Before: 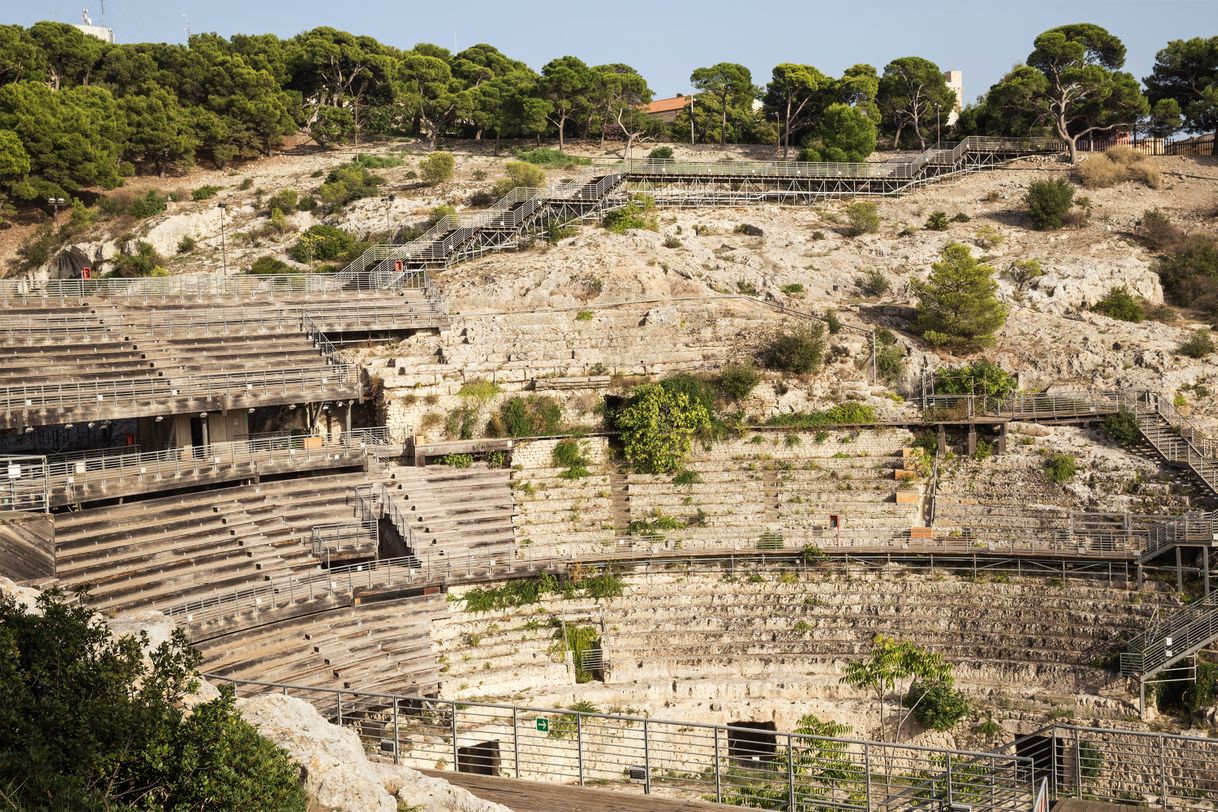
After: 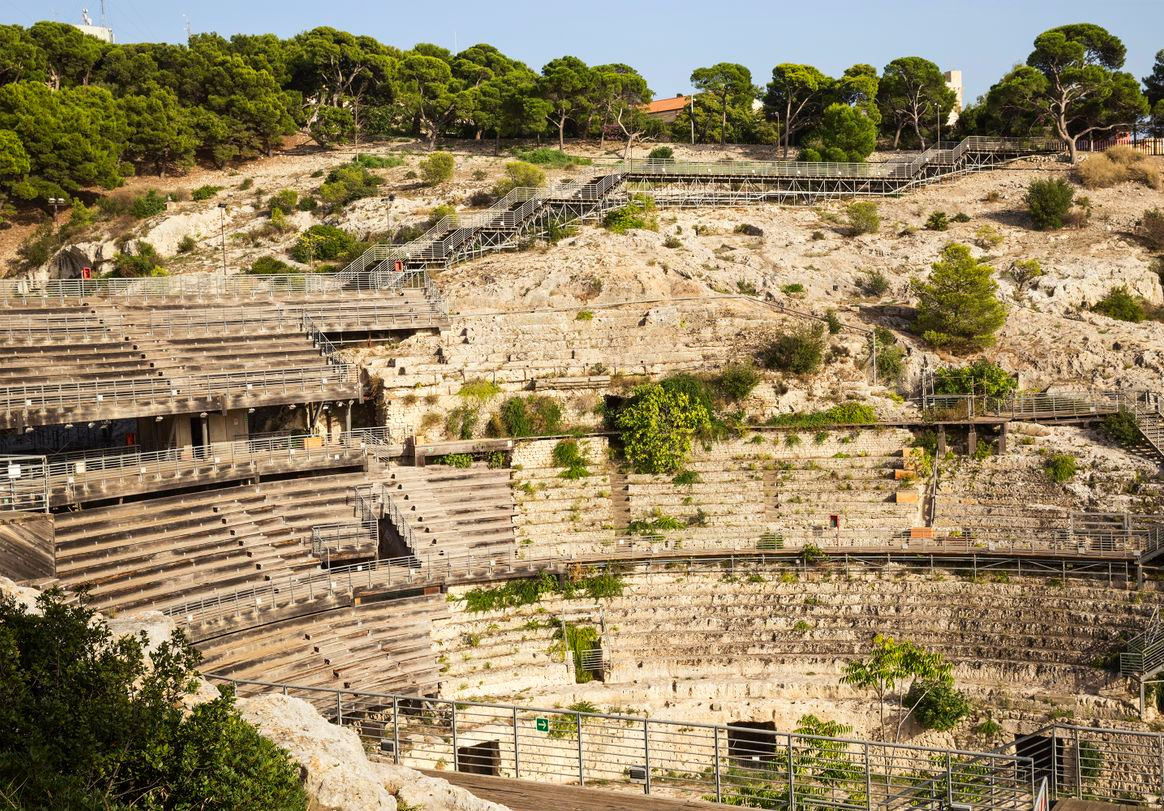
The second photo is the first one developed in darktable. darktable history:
contrast brightness saturation: contrast 0.091, saturation 0.281
crop: right 4.411%, bottom 0.029%
